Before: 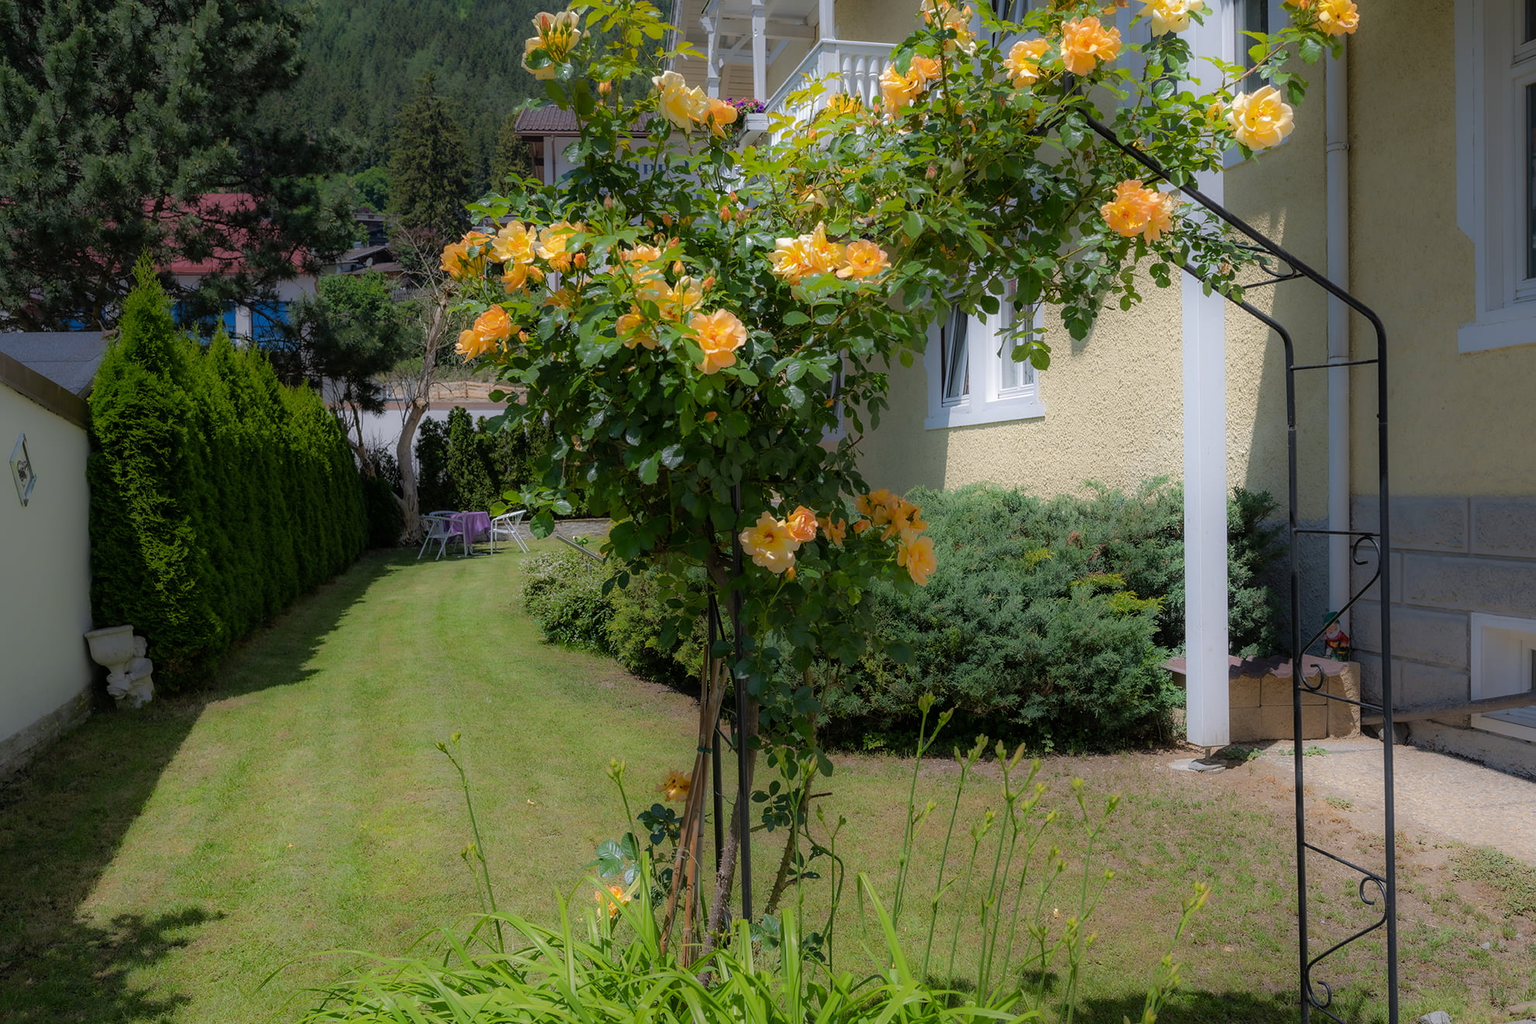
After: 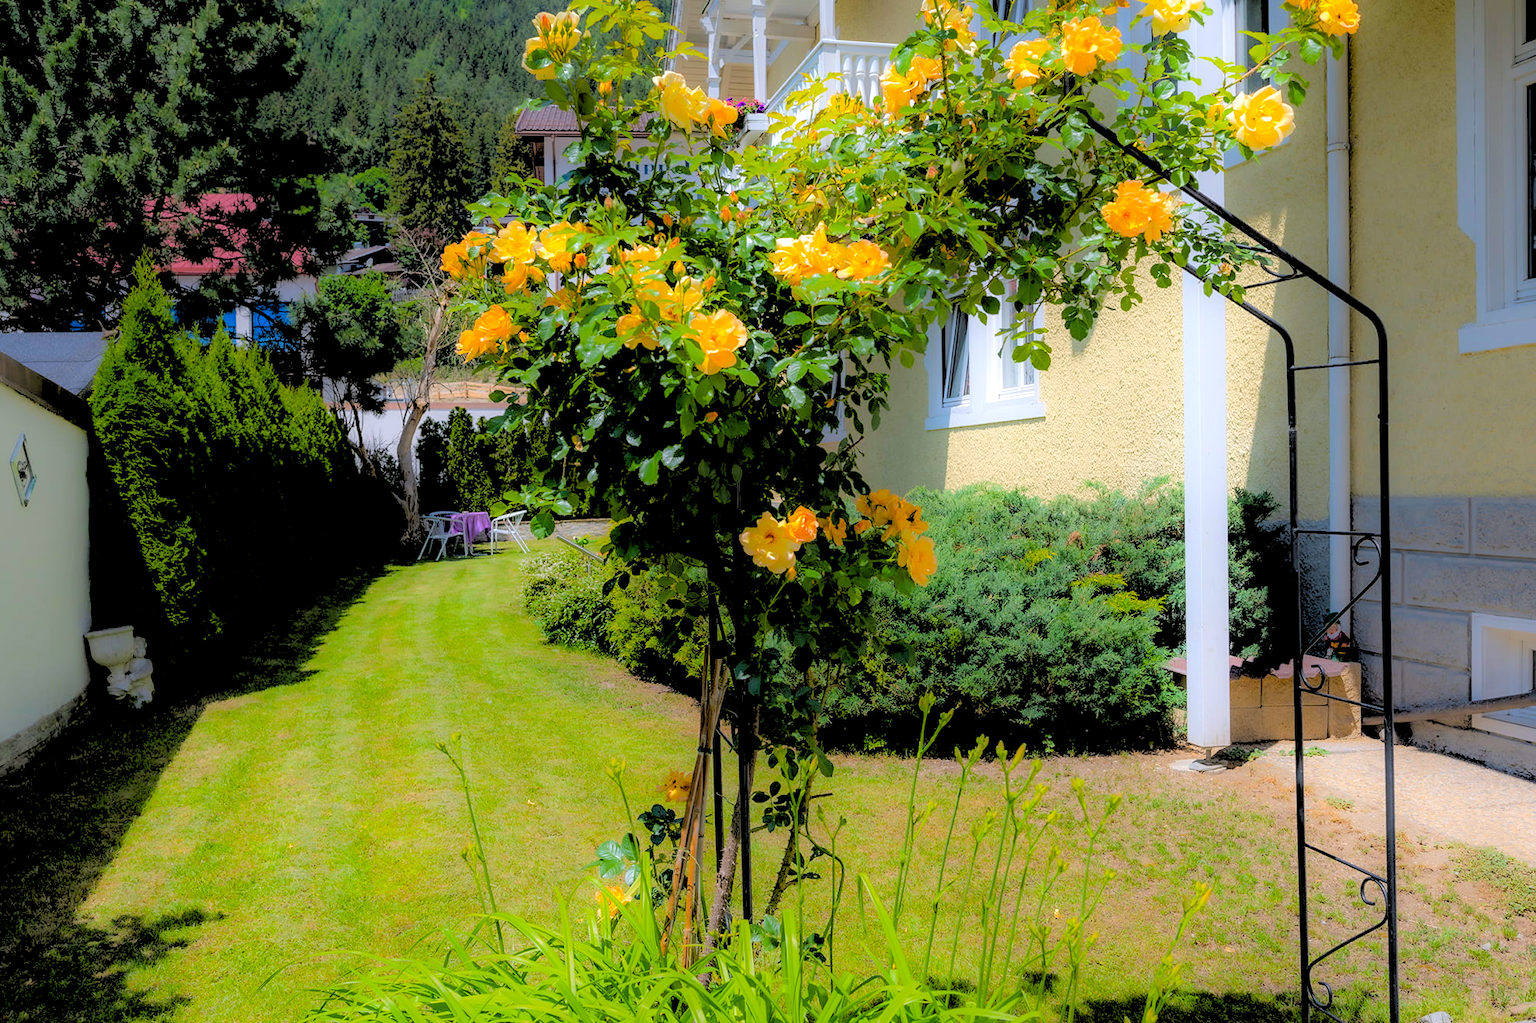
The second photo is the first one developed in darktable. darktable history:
color balance rgb: perceptual saturation grading › global saturation 36%, perceptual brilliance grading › global brilliance 10%, global vibrance 20%
rgb levels: levels [[0.027, 0.429, 0.996], [0, 0.5, 1], [0, 0.5, 1]]
